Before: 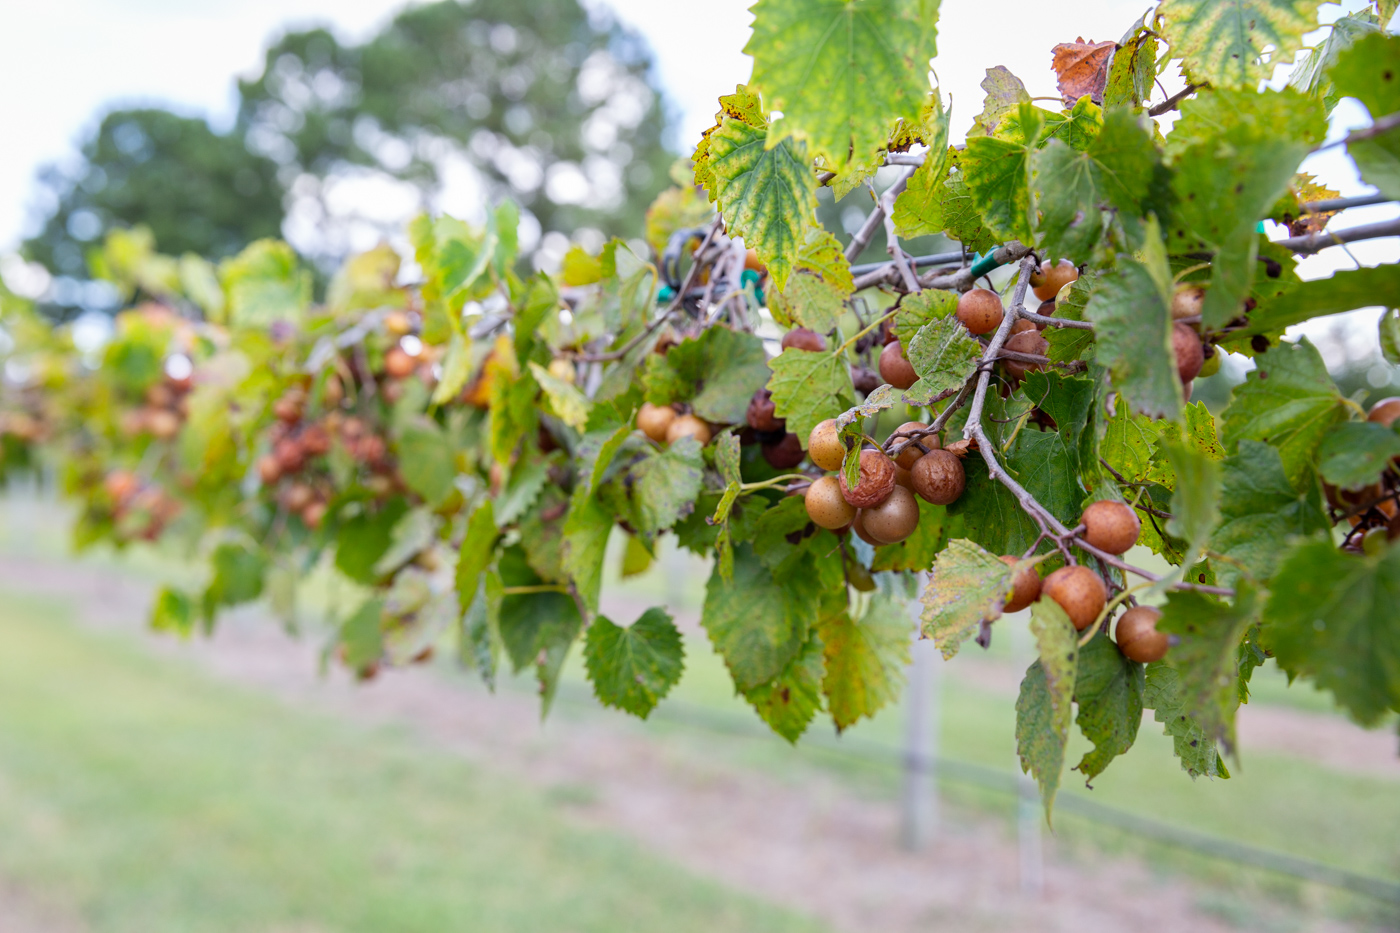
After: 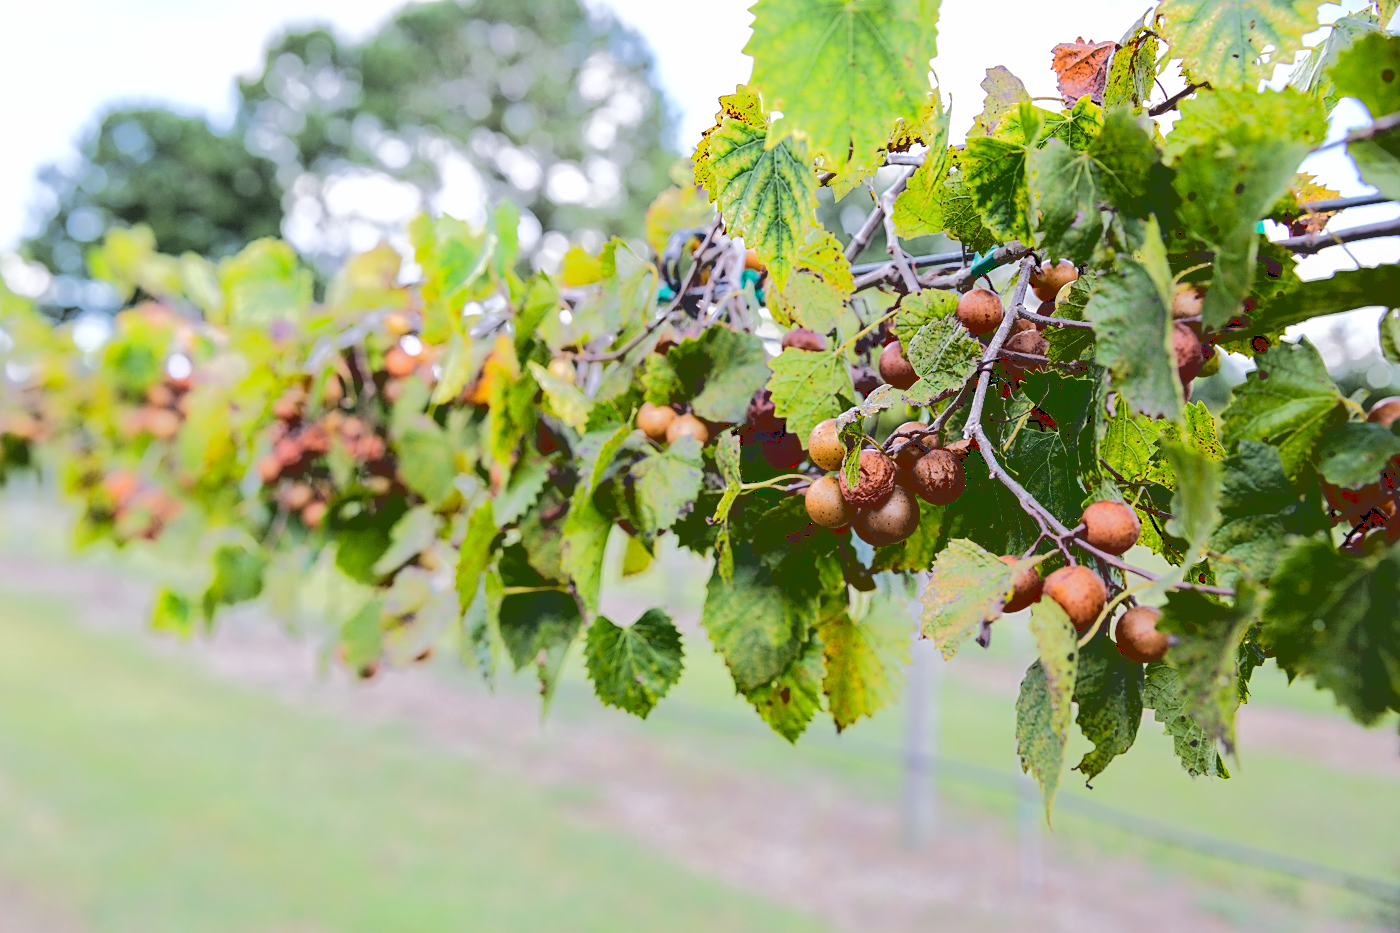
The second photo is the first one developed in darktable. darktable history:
base curve: curves: ch0 [(0.065, 0.026) (0.236, 0.358) (0.53, 0.546) (0.777, 0.841) (0.924, 0.992)], preserve colors average RGB
sharpen: on, module defaults
